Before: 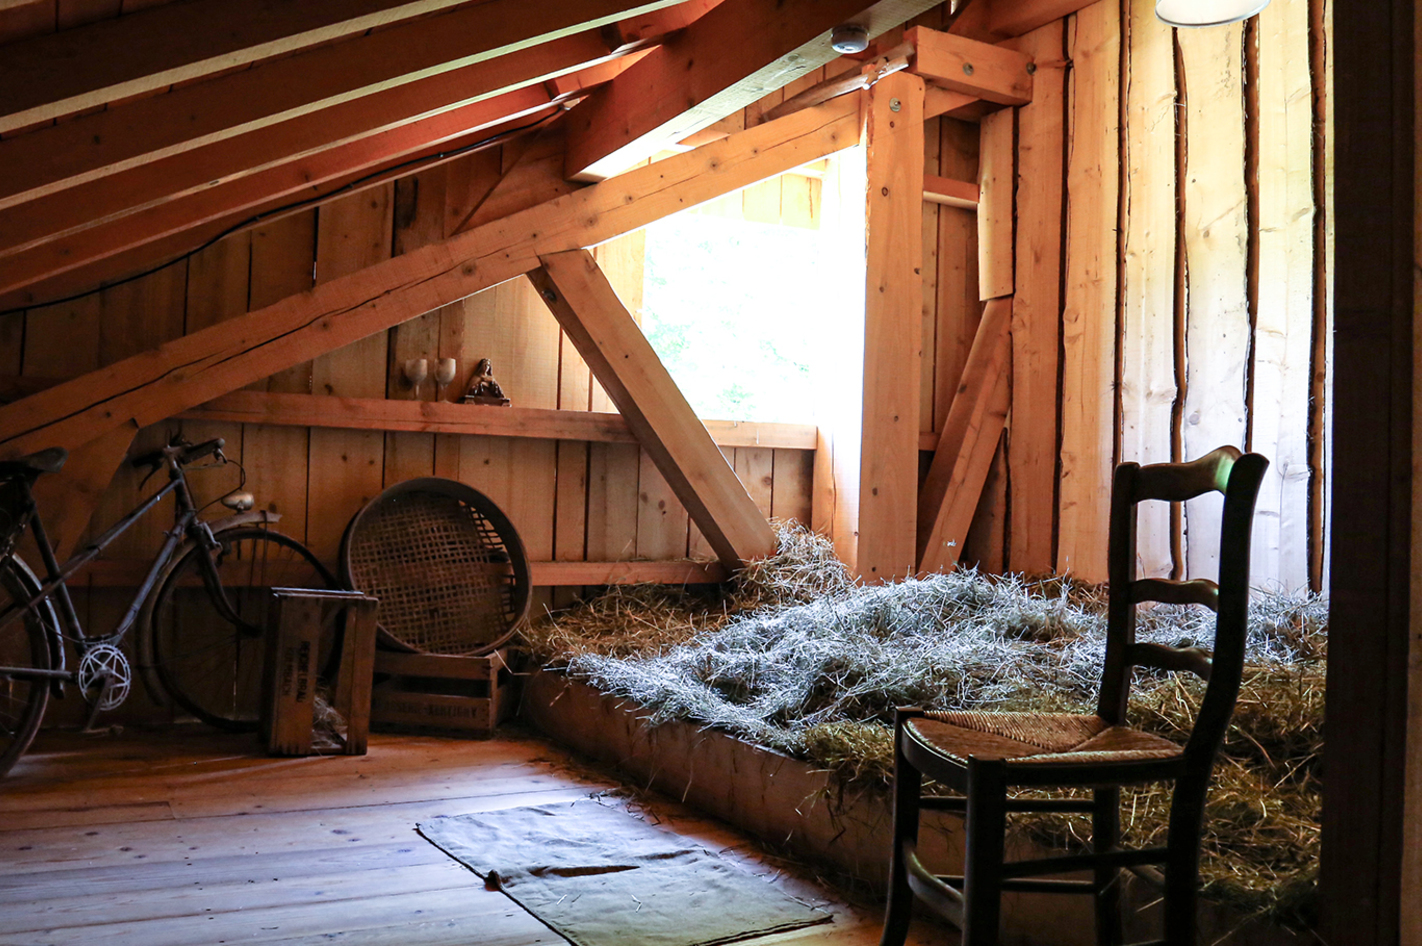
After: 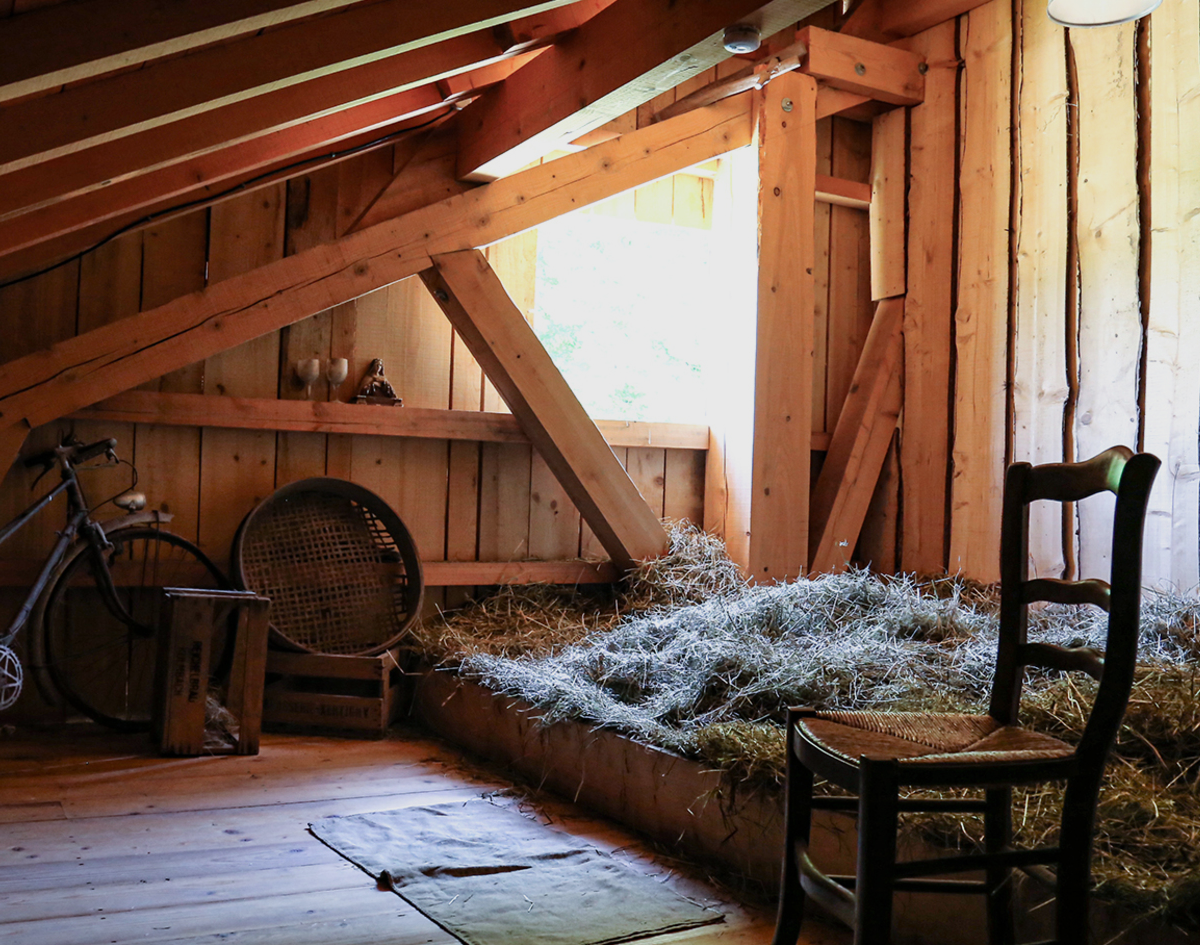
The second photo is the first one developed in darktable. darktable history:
exposure: exposure -0.293 EV, compensate highlight preservation false
crop: left 7.598%, right 7.873%
